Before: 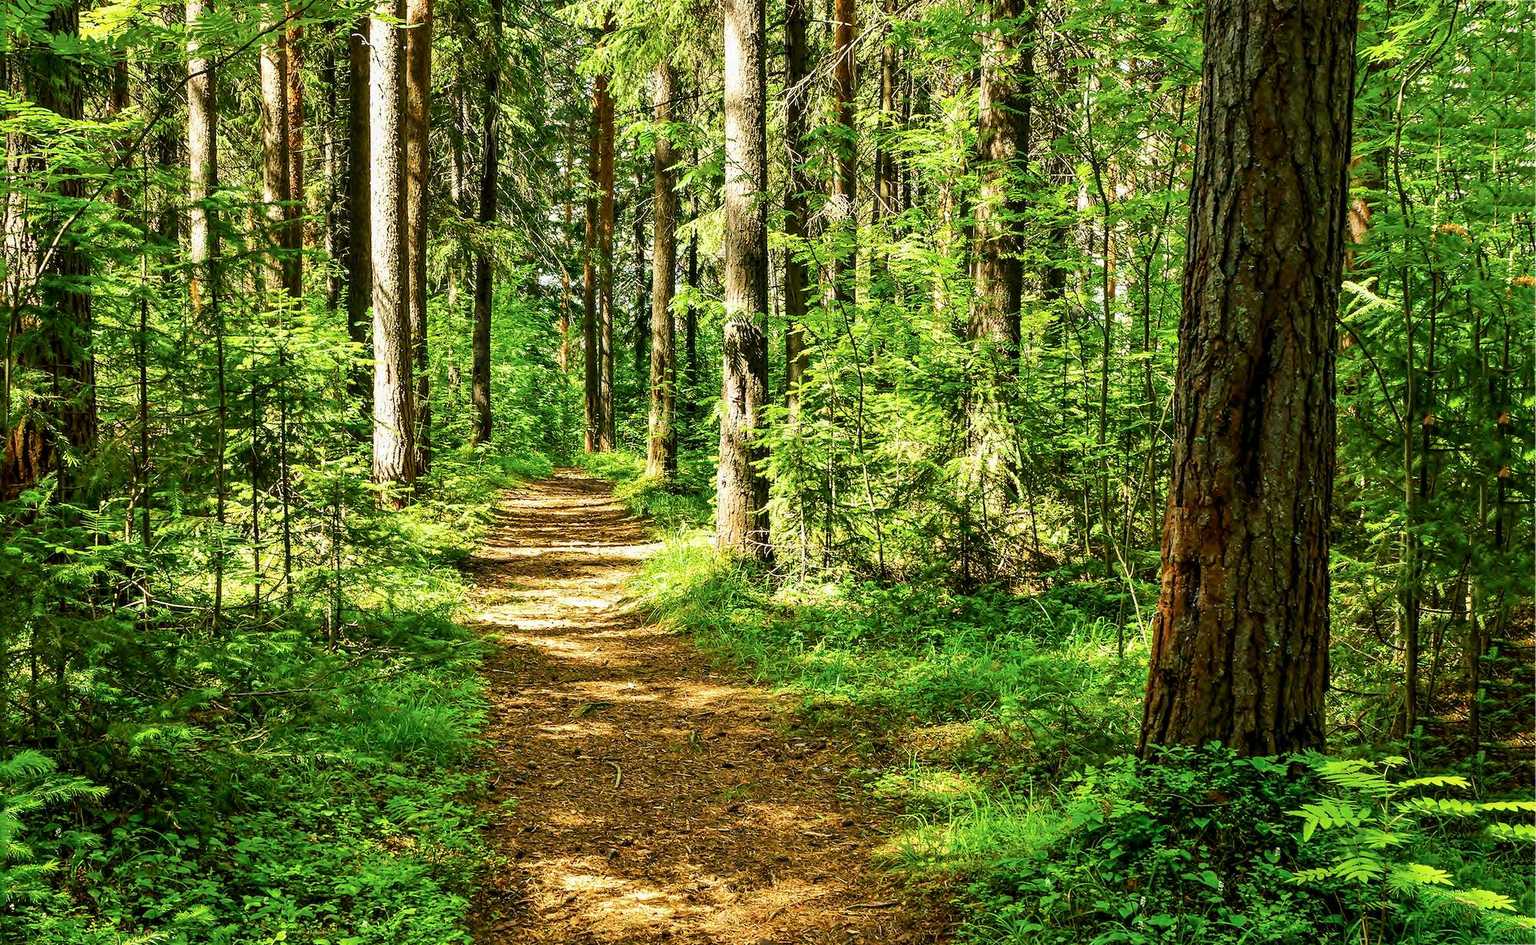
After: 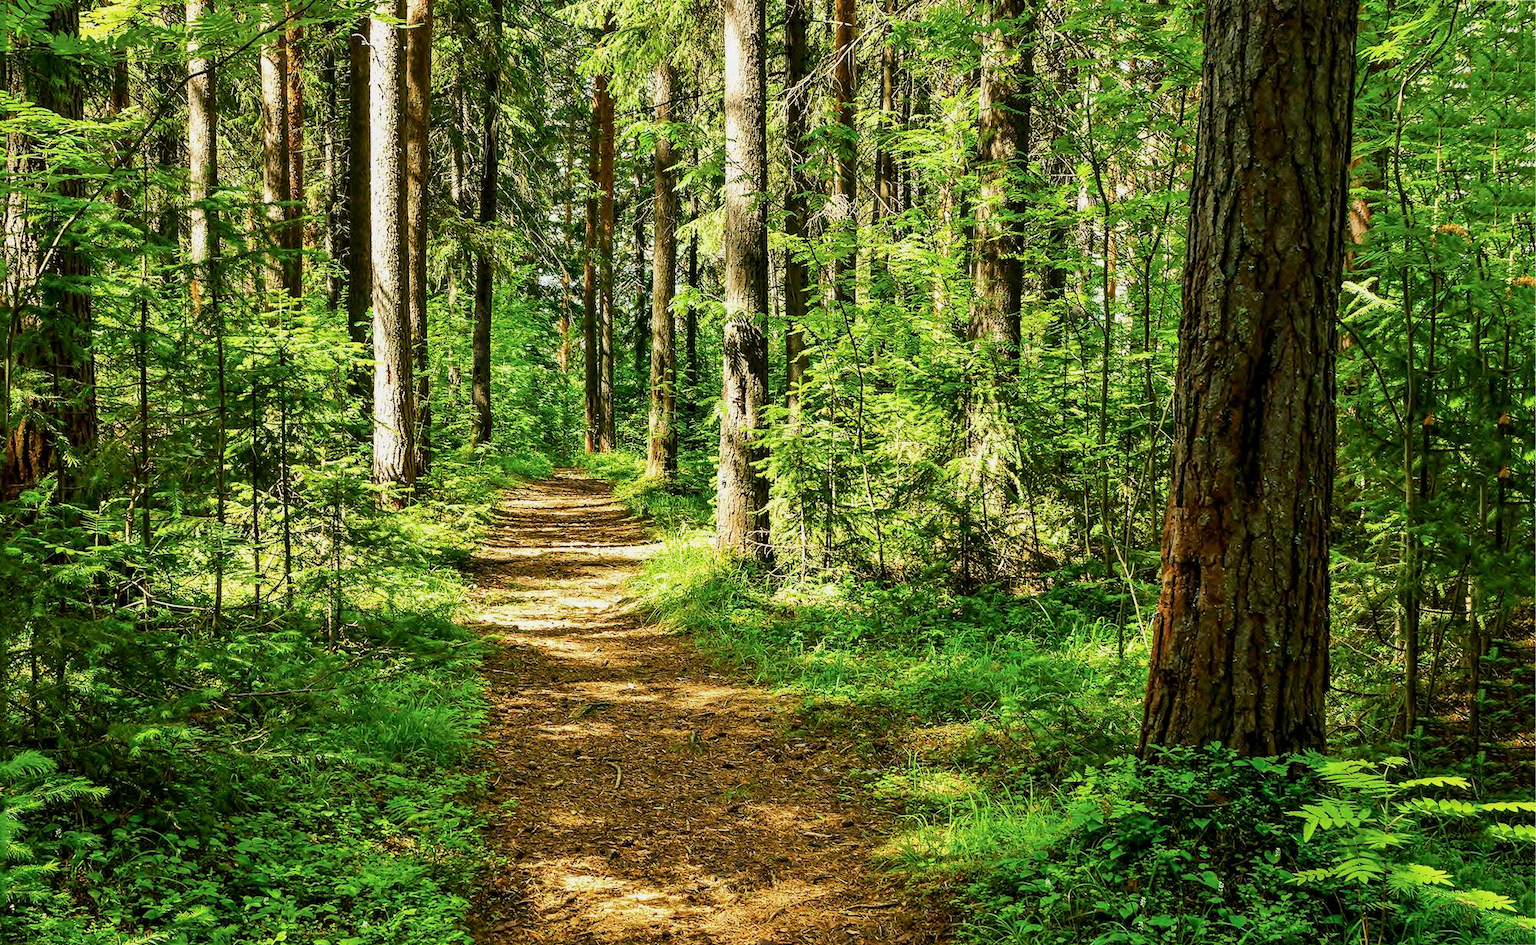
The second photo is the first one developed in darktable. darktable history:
tone equalizer: on, module defaults
exposure: exposure -0.151 EV, compensate highlight preservation false
